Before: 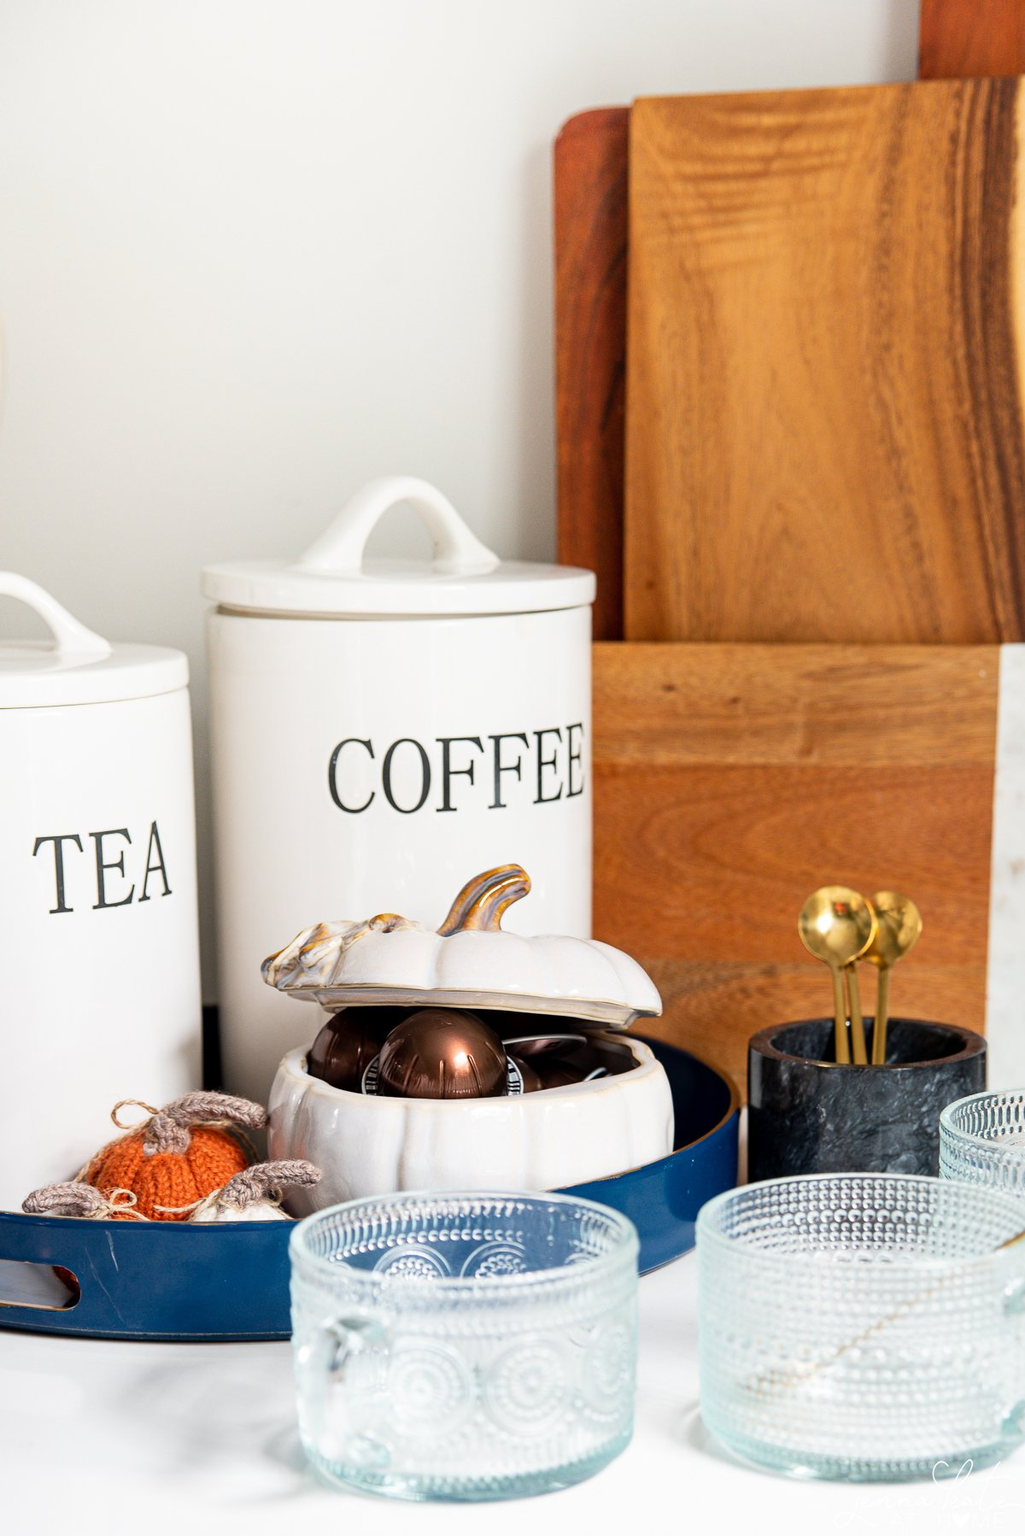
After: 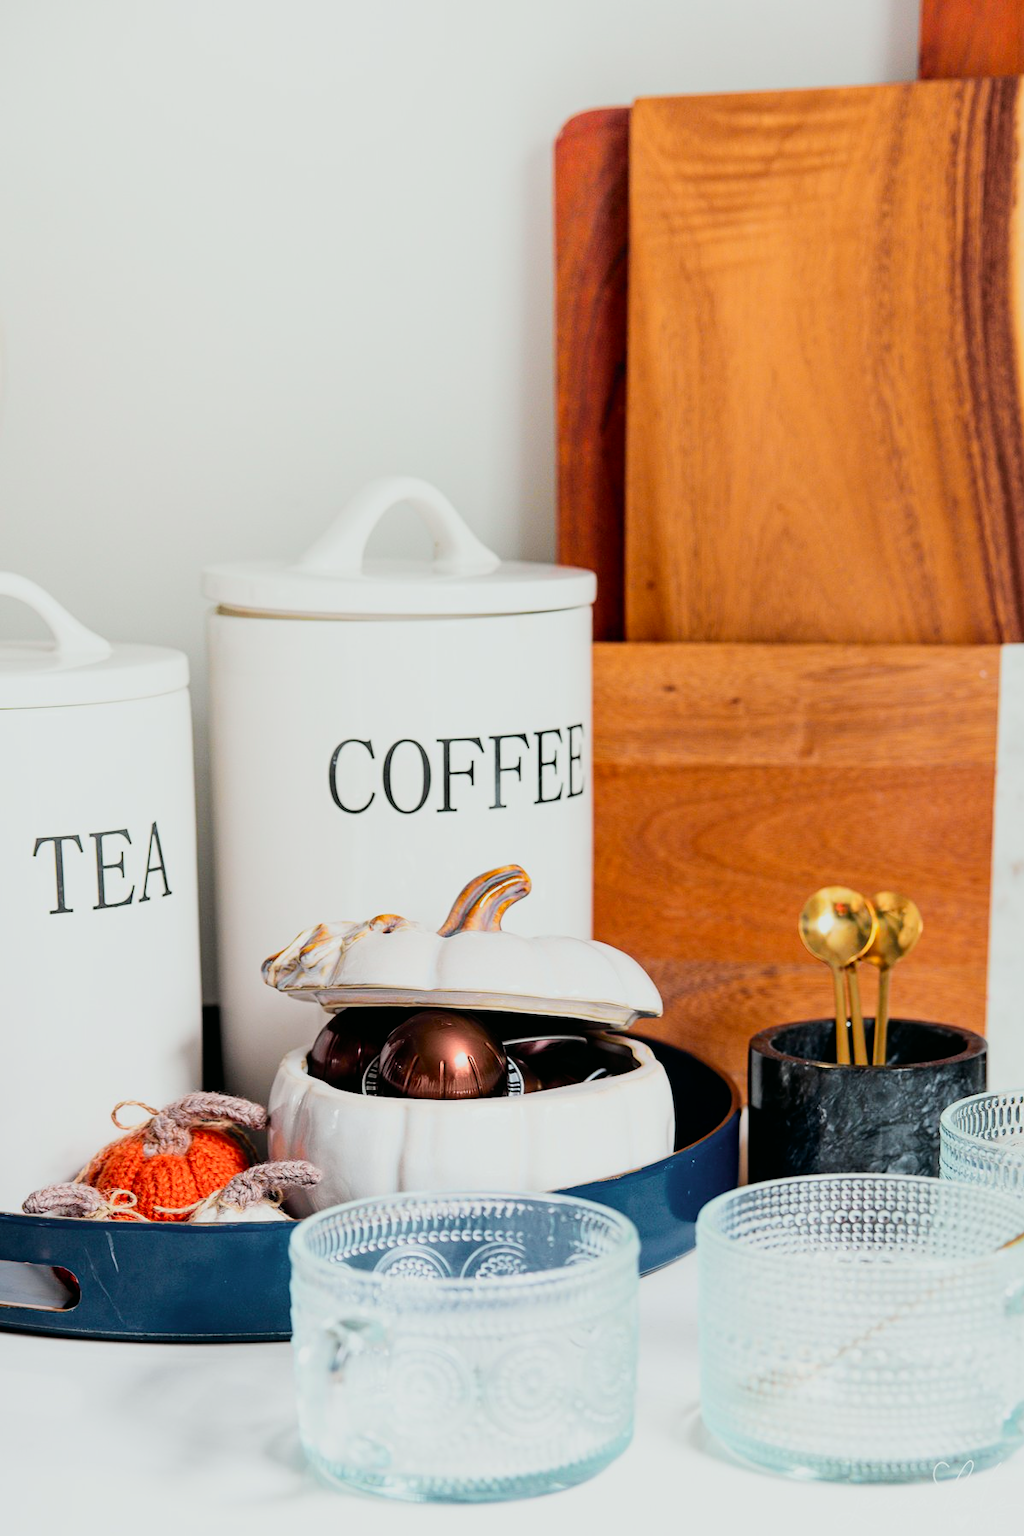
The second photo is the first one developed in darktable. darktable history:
filmic rgb: black relative exposure -8.01 EV, white relative exposure 3.78 EV, hardness 4.34
exposure: black level correction 0, compensate exposure bias true, compensate highlight preservation false
tone curve: curves: ch0 [(0, 0.003) (0.056, 0.041) (0.211, 0.187) (0.482, 0.519) (0.836, 0.864) (0.997, 0.984)]; ch1 [(0, 0) (0.276, 0.206) (0.393, 0.364) (0.482, 0.471) (0.506, 0.5) (0.523, 0.523) (0.572, 0.604) (0.635, 0.665) (0.695, 0.759) (1, 1)]; ch2 [(0, 0) (0.438, 0.456) (0.473, 0.47) (0.503, 0.503) (0.536, 0.527) (0.562, 0.584) (0.612, 0.61) (0.679, 0.72) (1, 1)], color space Lab, independent channels, preserve colors none
